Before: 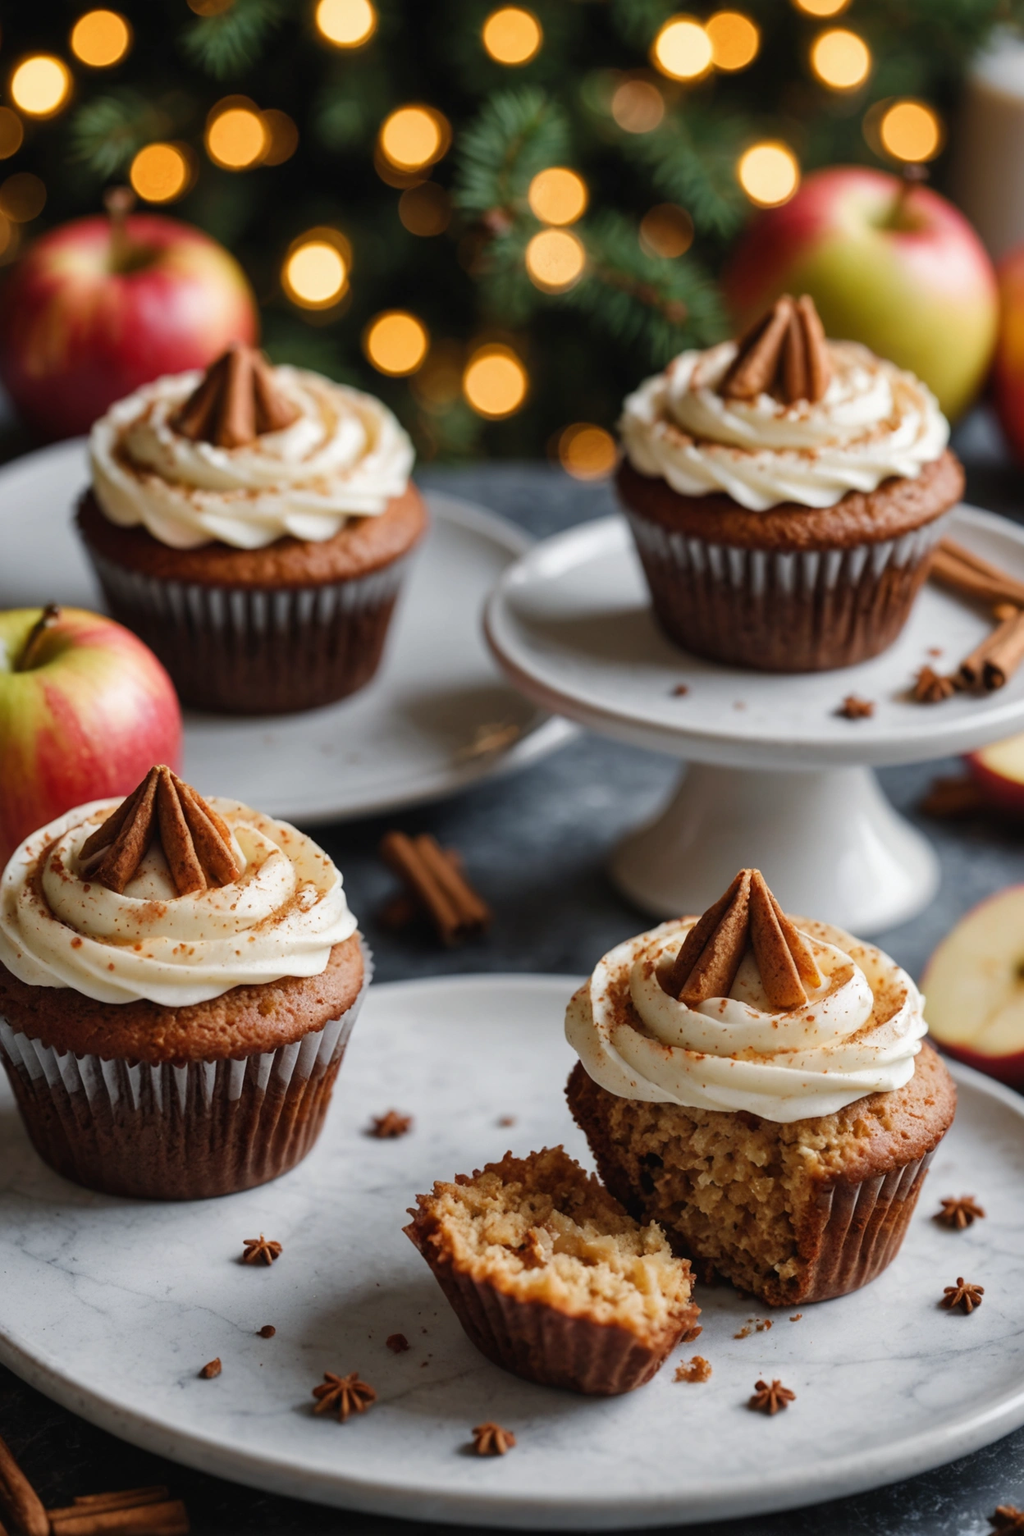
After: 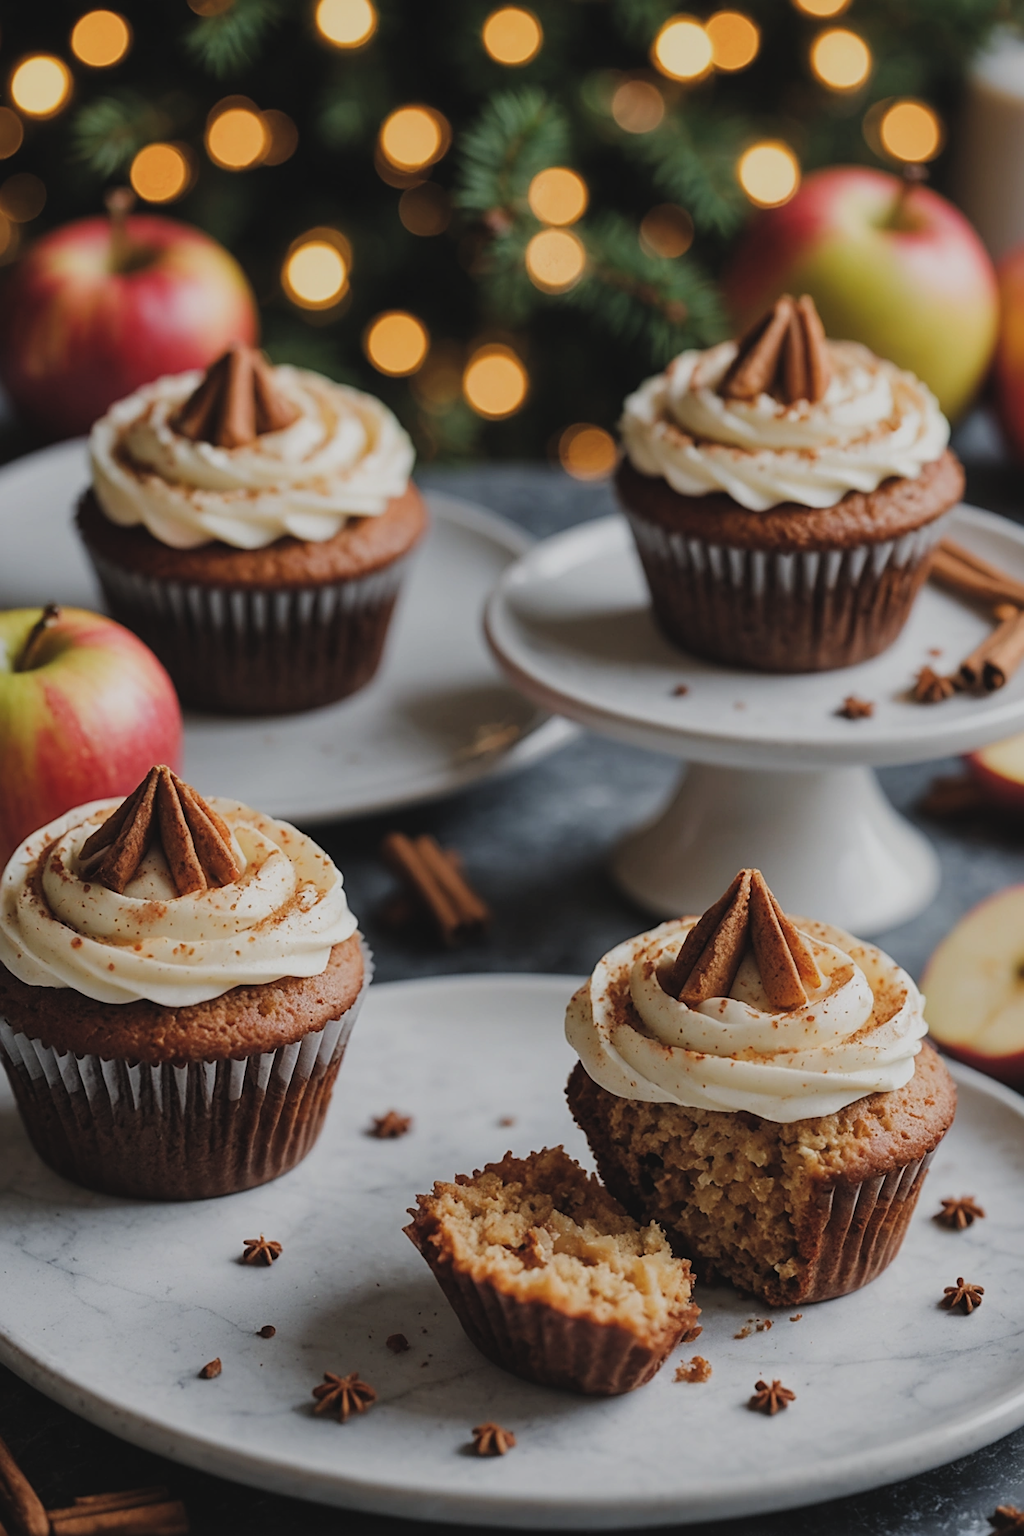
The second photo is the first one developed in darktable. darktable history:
exposure: black level correction -0.013, exposure -0.185 EV, compensate highlight preservation false
filmic rgb: black relative exposure -7.97 EV, white relative exposure 4.04 EV, hardness 4.15
sharpen: on, module defaults
